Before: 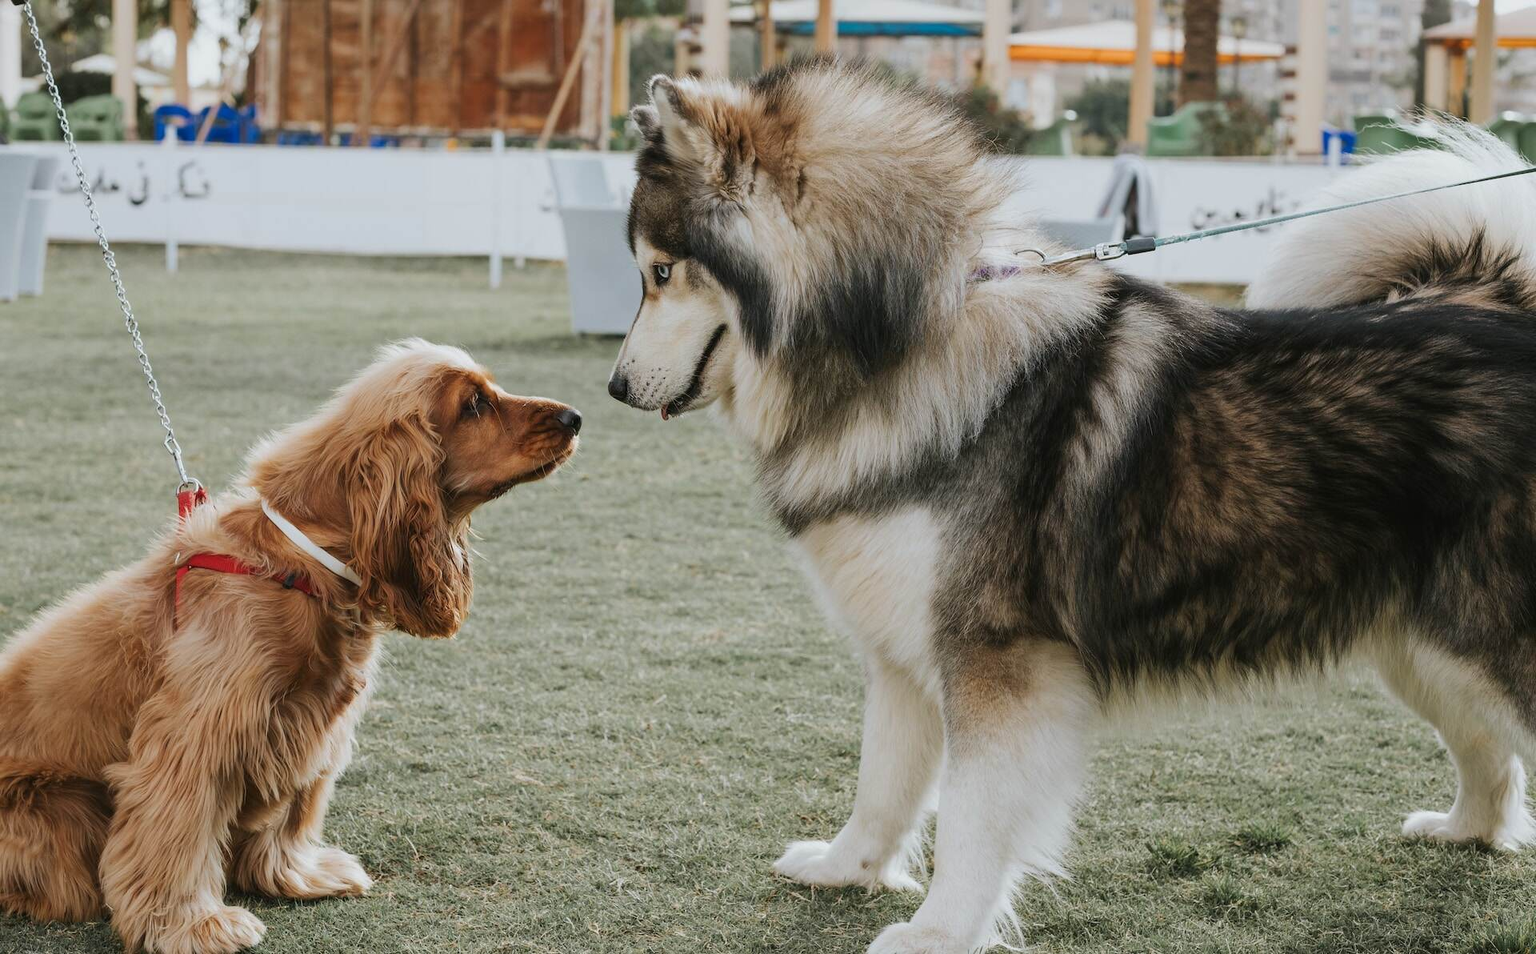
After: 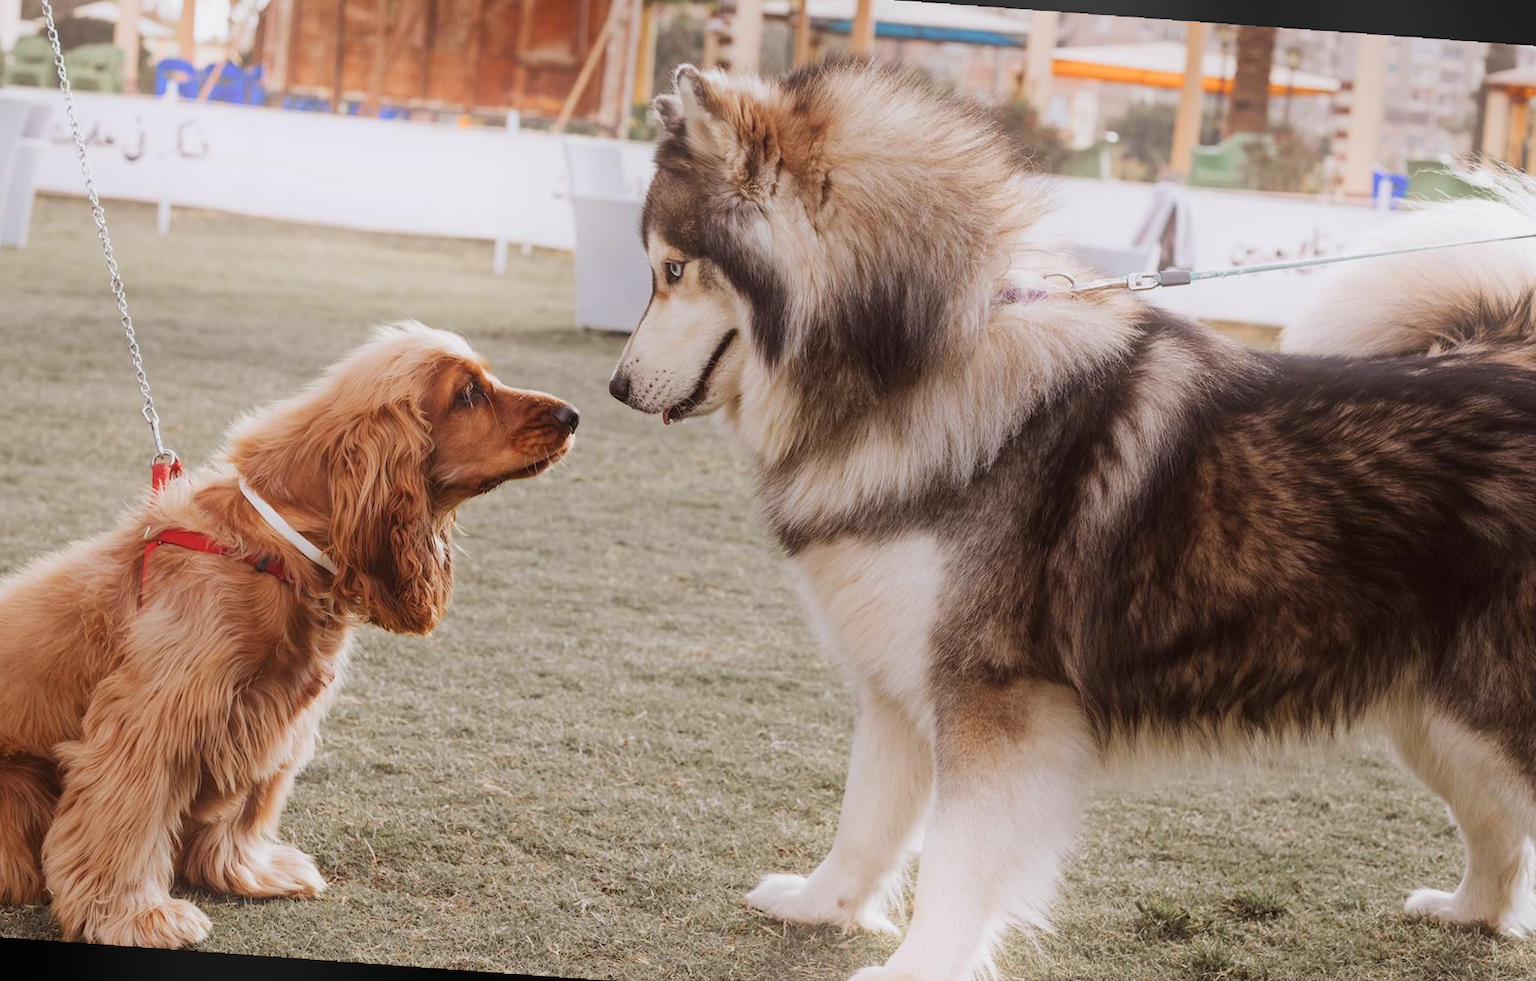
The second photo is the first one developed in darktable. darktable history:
rotate and perspective: rotation 1.72°, automatic cropping off
crop and rotate: angle -2.38°
rgb levels: mode RGB, independent channels, levels [[0, 0.474, 1], [0, 0.5, 1], [0, 0.5, 1]]
bloom: on, module defaults
